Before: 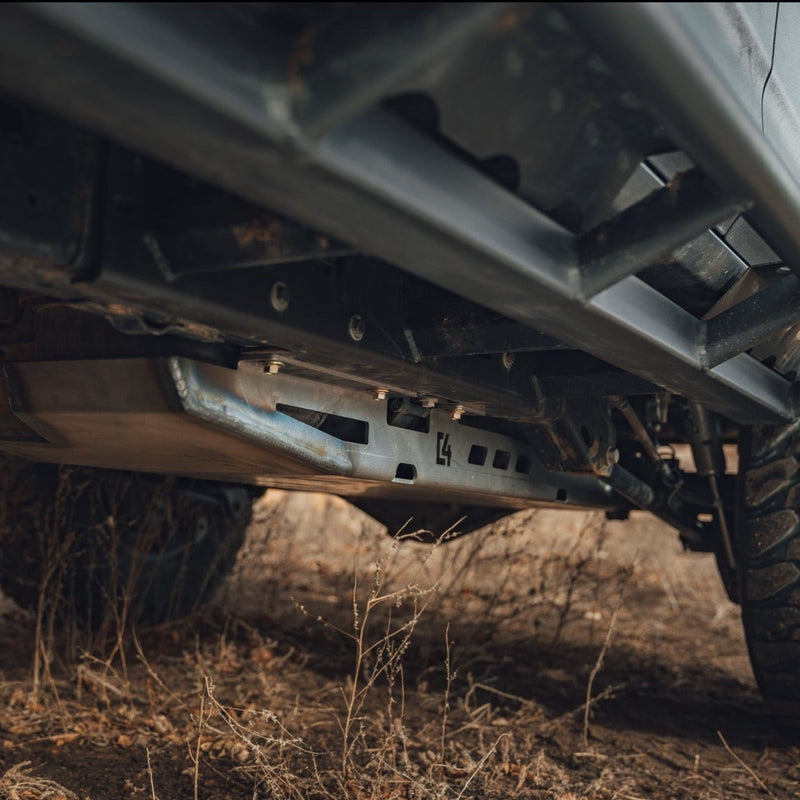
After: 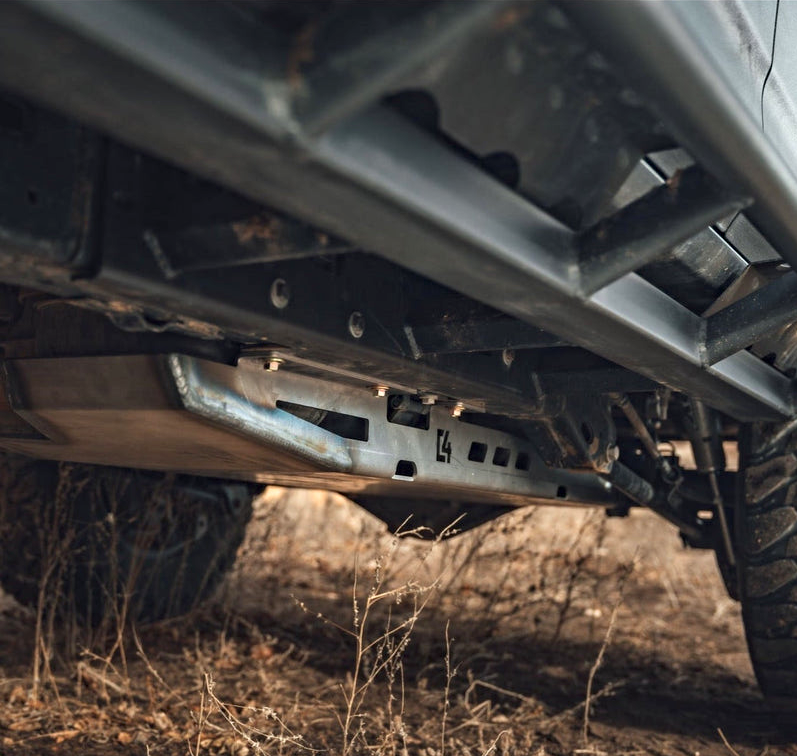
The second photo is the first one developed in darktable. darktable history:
exposure: black level correction 0.001, exposure 0.5 EV, compensate exposure bias true, compensate highlight preservation false
crop: top 0.448%, right 0.264%, bottom 5.045%
contrast equalizer: y [[0.5, 0.5, 0.544, 0.569, 0.5, 0.5], [0.5 ×6], [0.5 ×6], [0 ×6], [0 ×6]]
